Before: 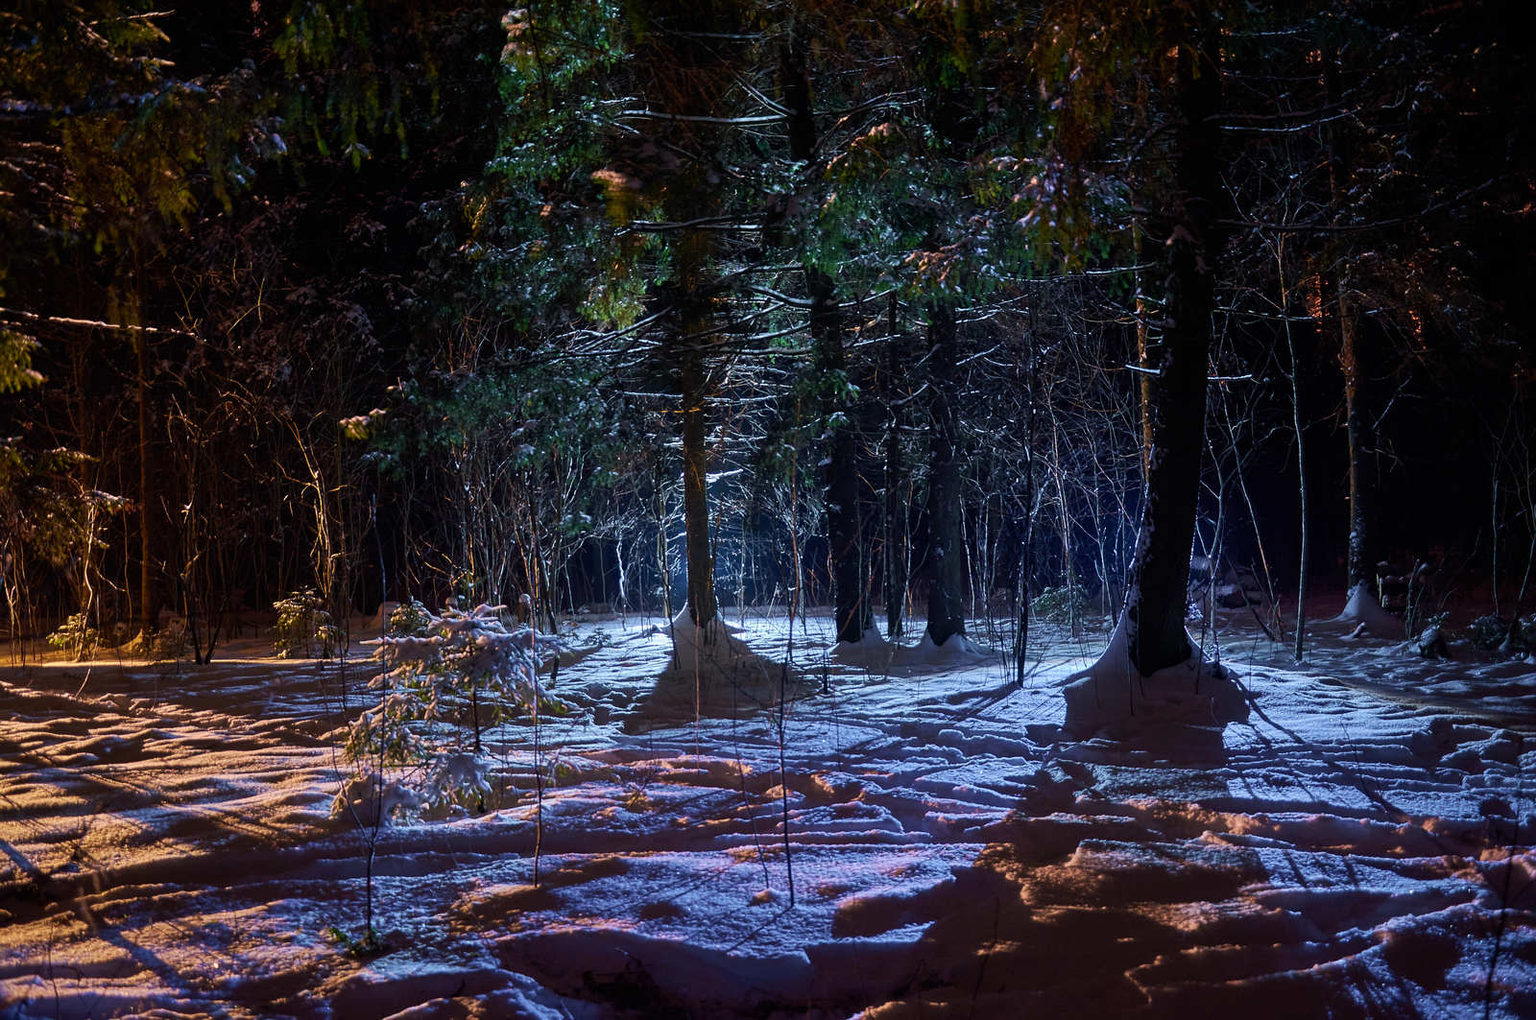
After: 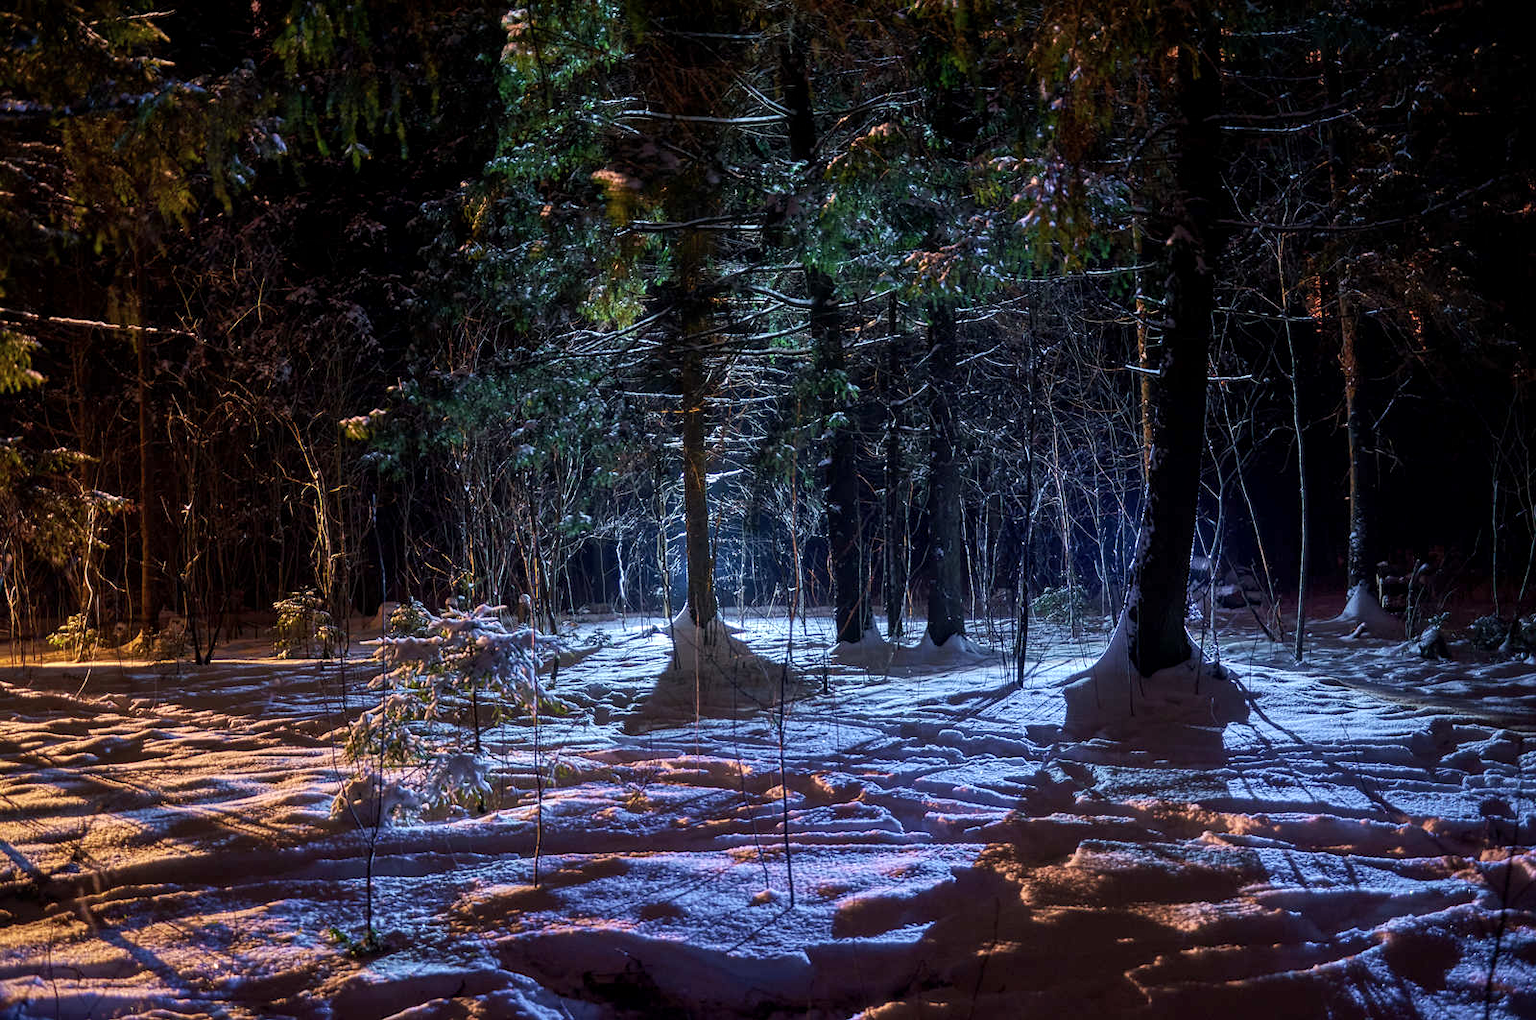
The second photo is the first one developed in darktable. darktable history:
exposure: exposure 0.203 EV, compensate exposure bias true, compensate highlight preservation false
local contrast: on, module defaults
